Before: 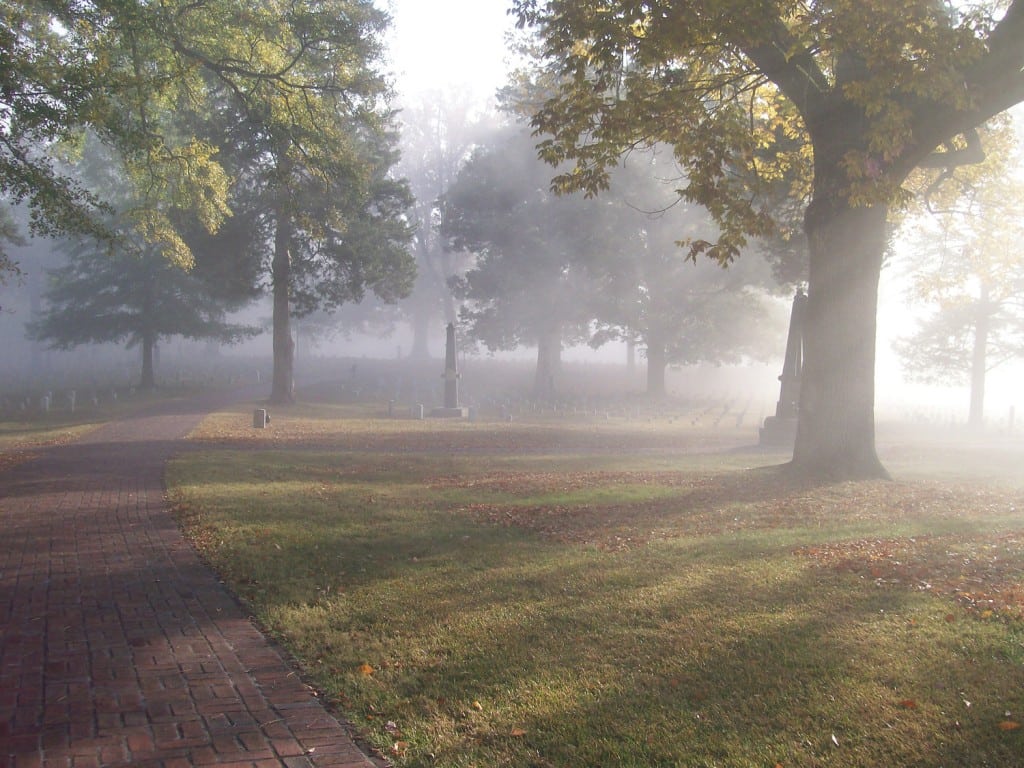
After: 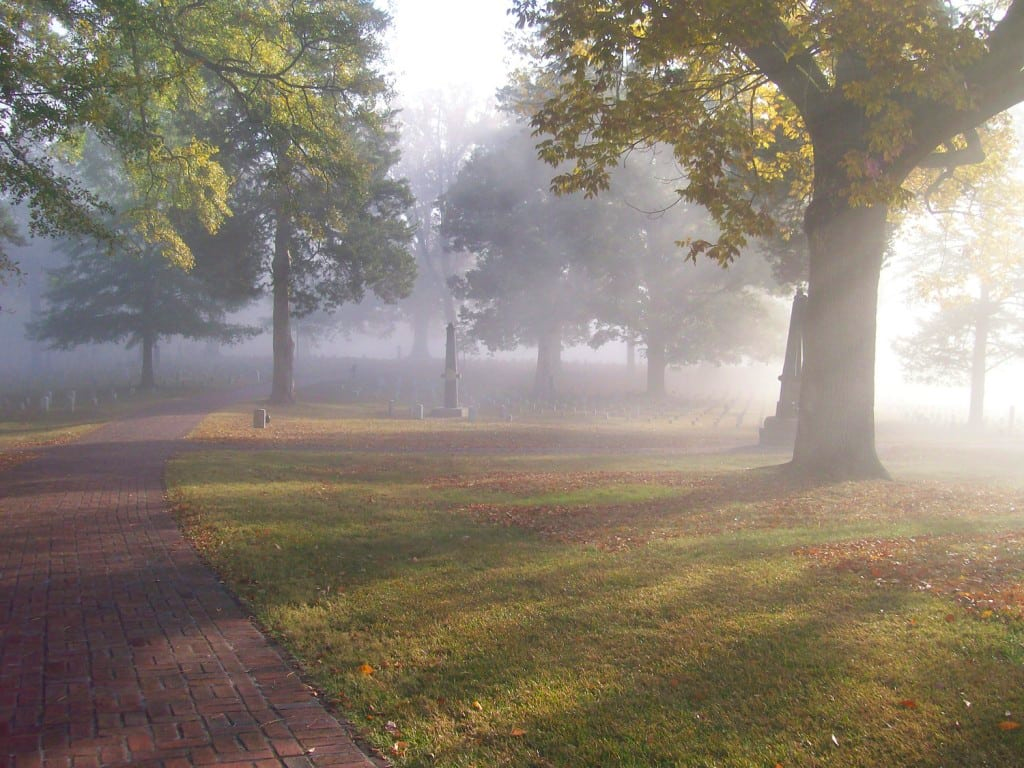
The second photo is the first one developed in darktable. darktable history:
color correction: highlights b* 0.066, saturation 1.37
